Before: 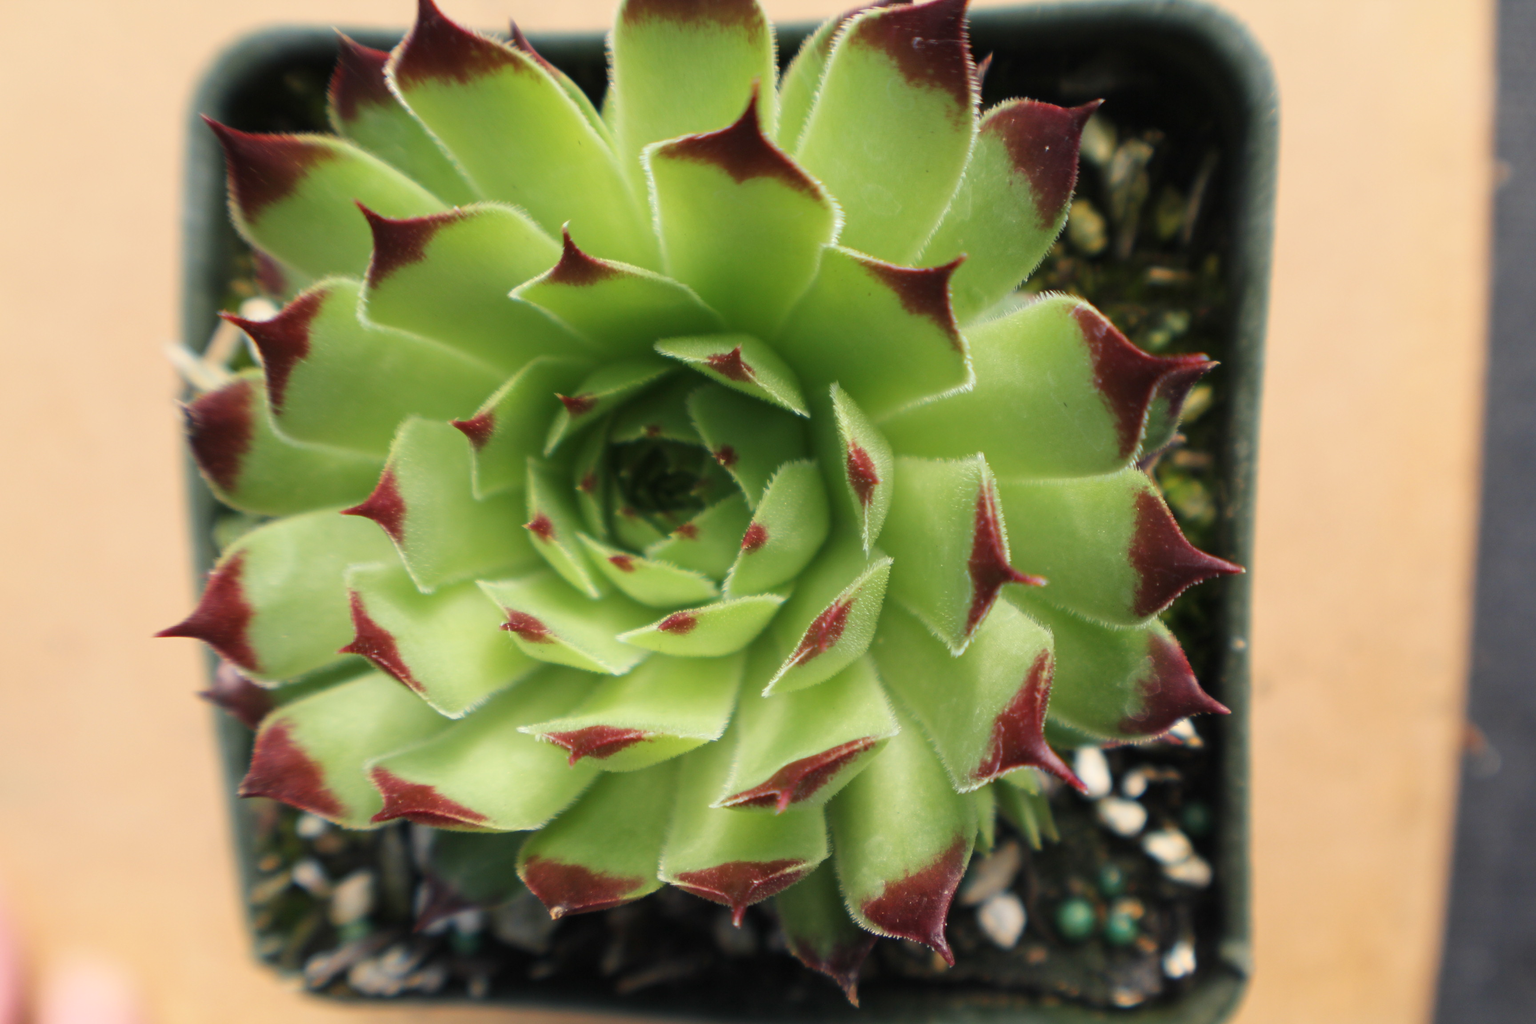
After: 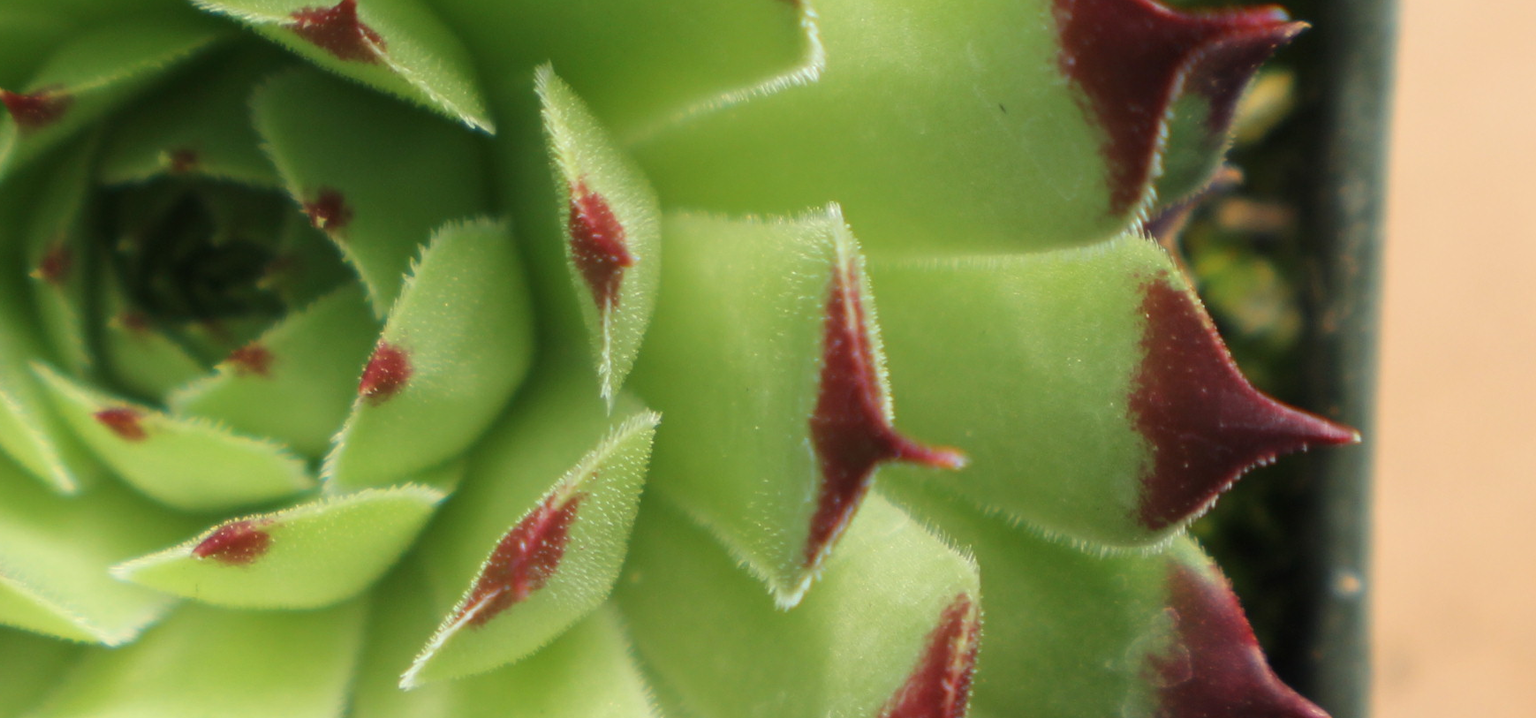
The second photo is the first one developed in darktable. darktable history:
crop: left 36.528%, top 34.235%, right 13.131%, bottom 30.41%
